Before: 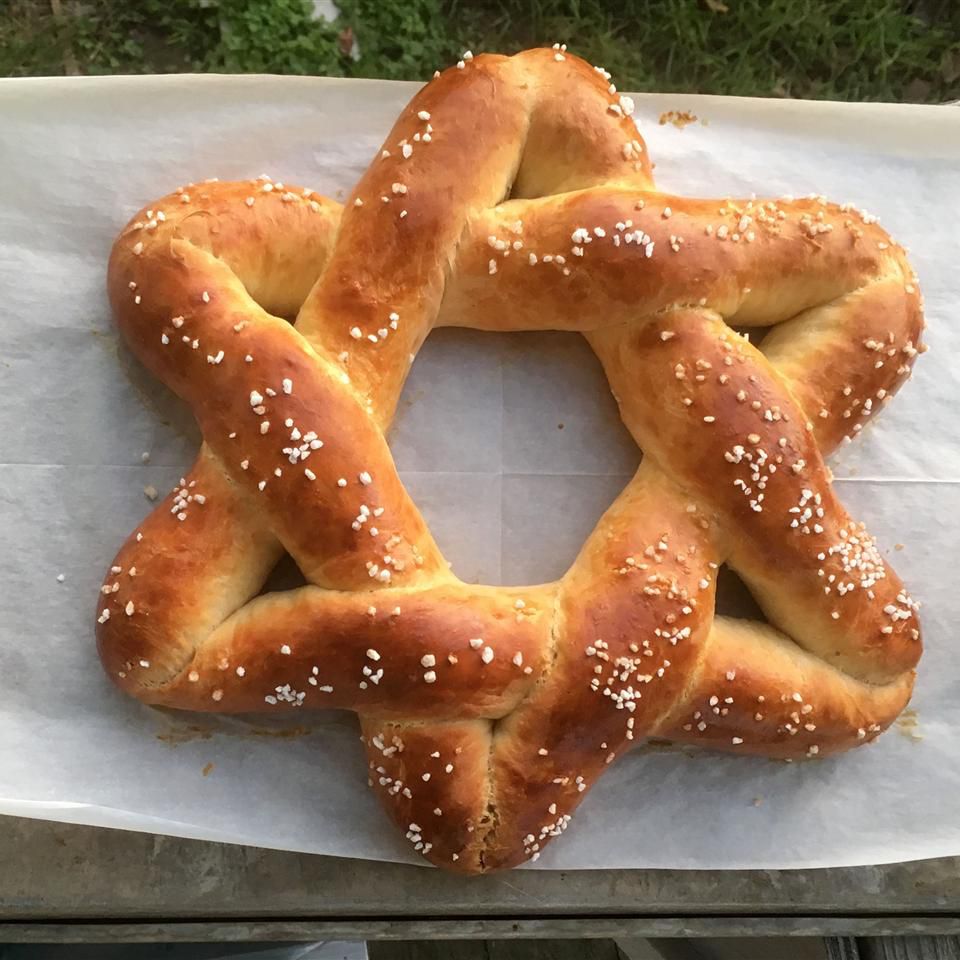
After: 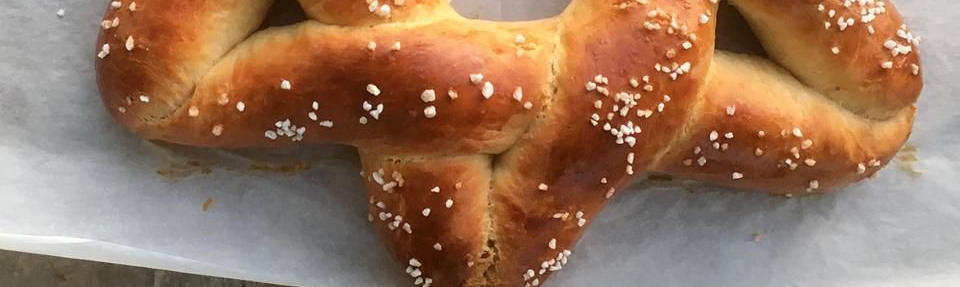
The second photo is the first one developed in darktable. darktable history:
crop and rotate: top 58.886%, bottom 11.197%
